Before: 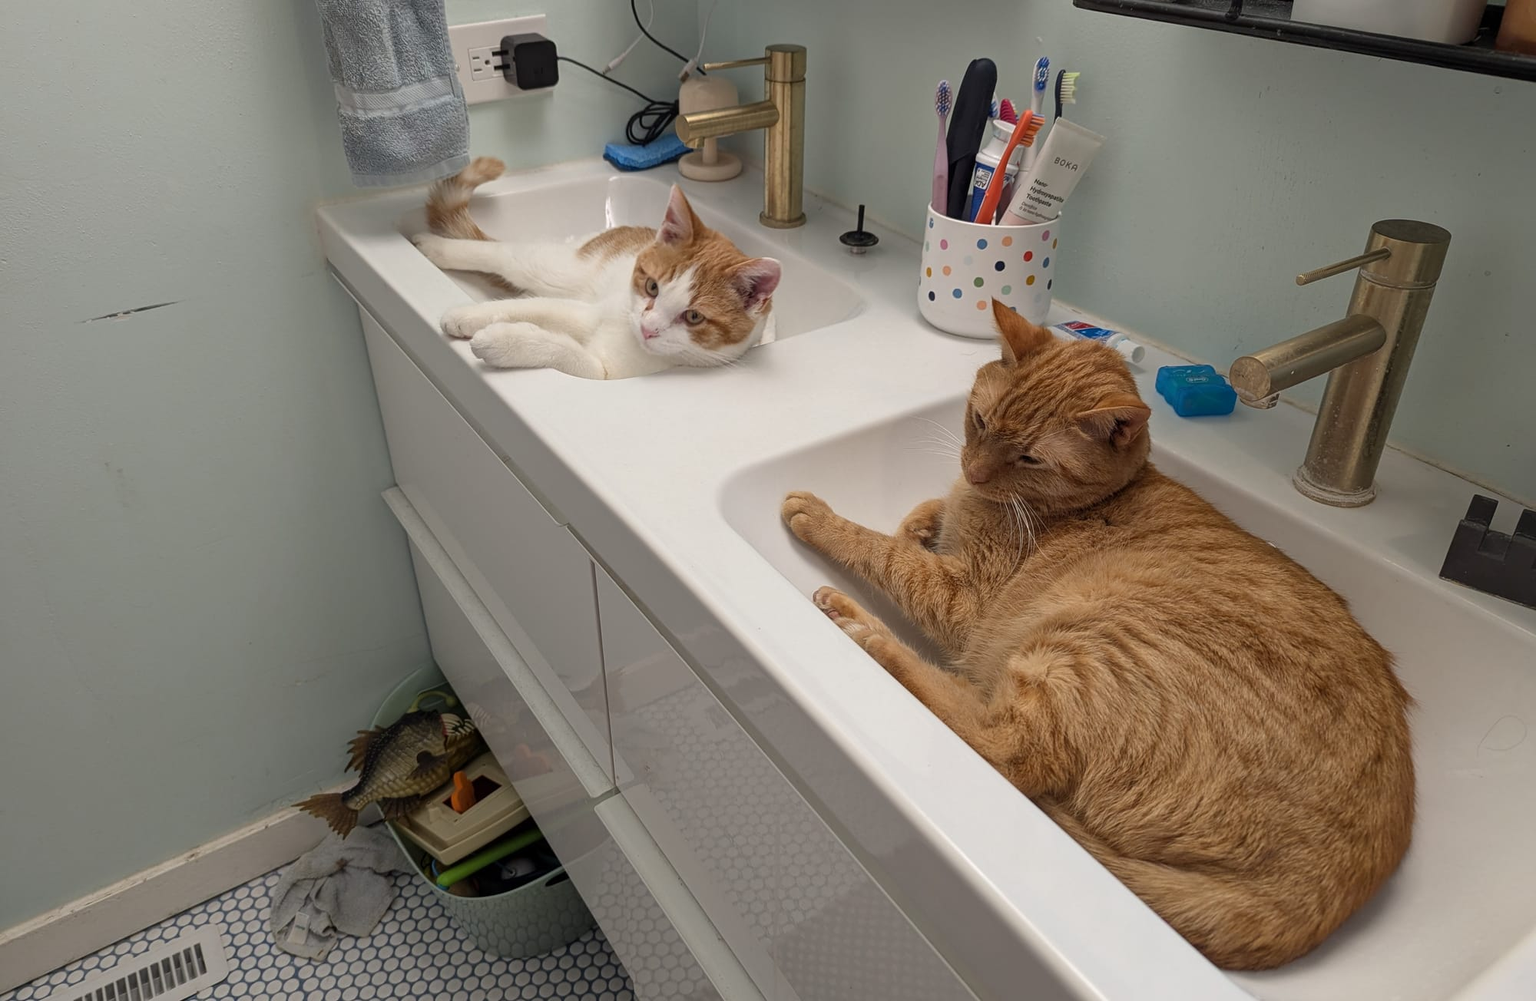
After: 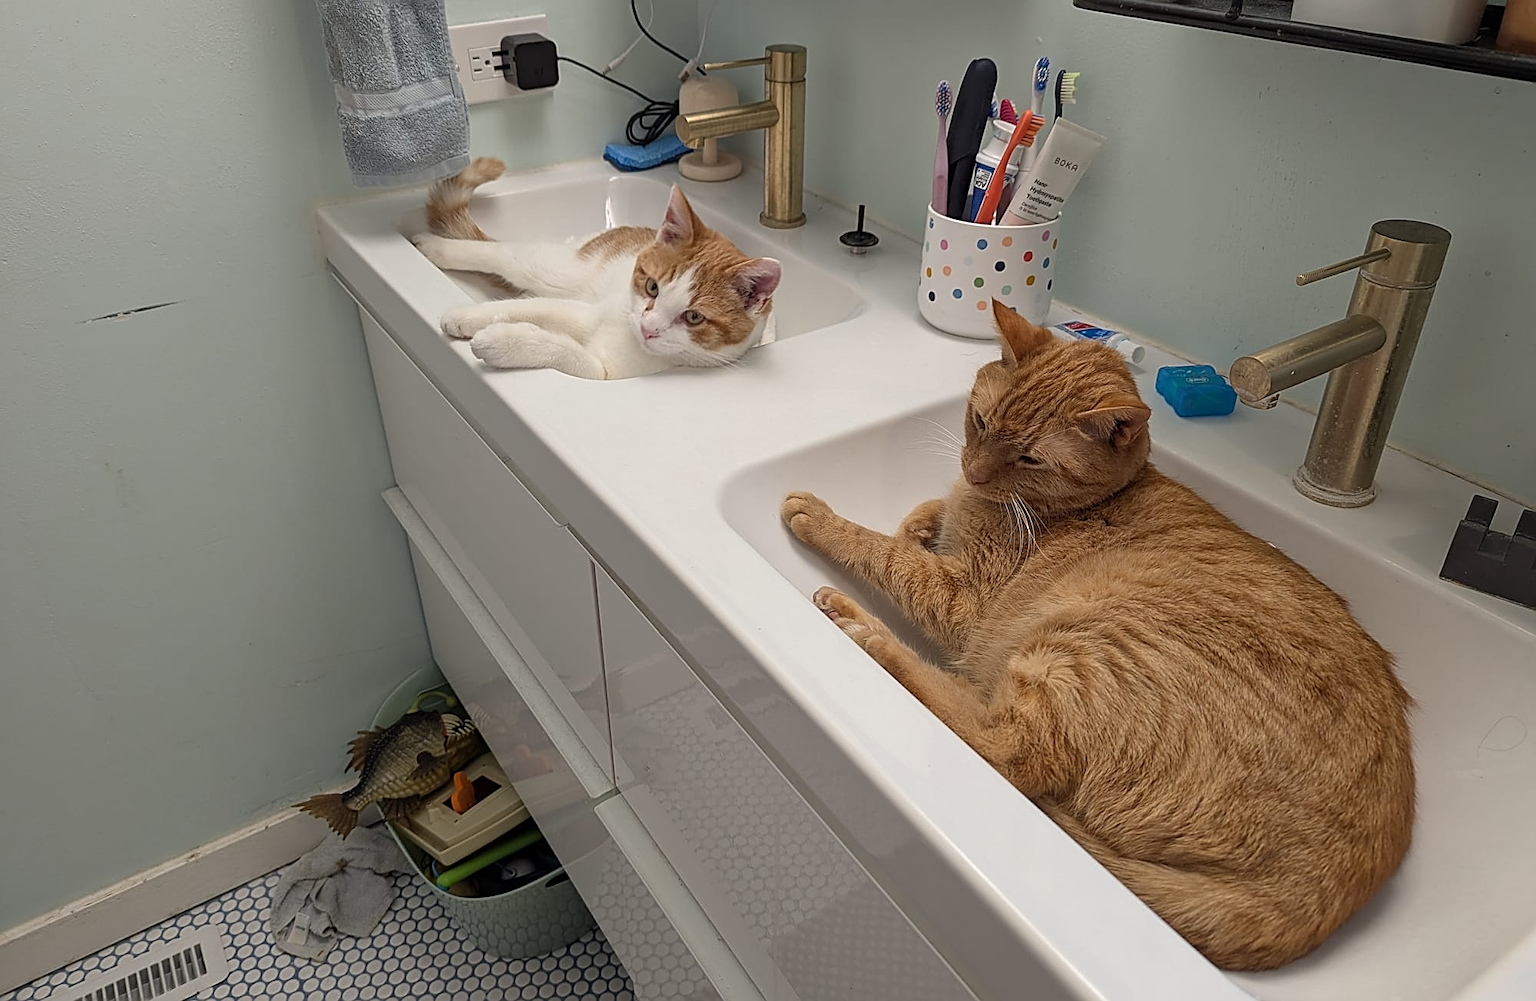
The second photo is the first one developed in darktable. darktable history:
exposure: compensate exposure bias true, compensate highlight preservation false
sharpen: amount 0.735
